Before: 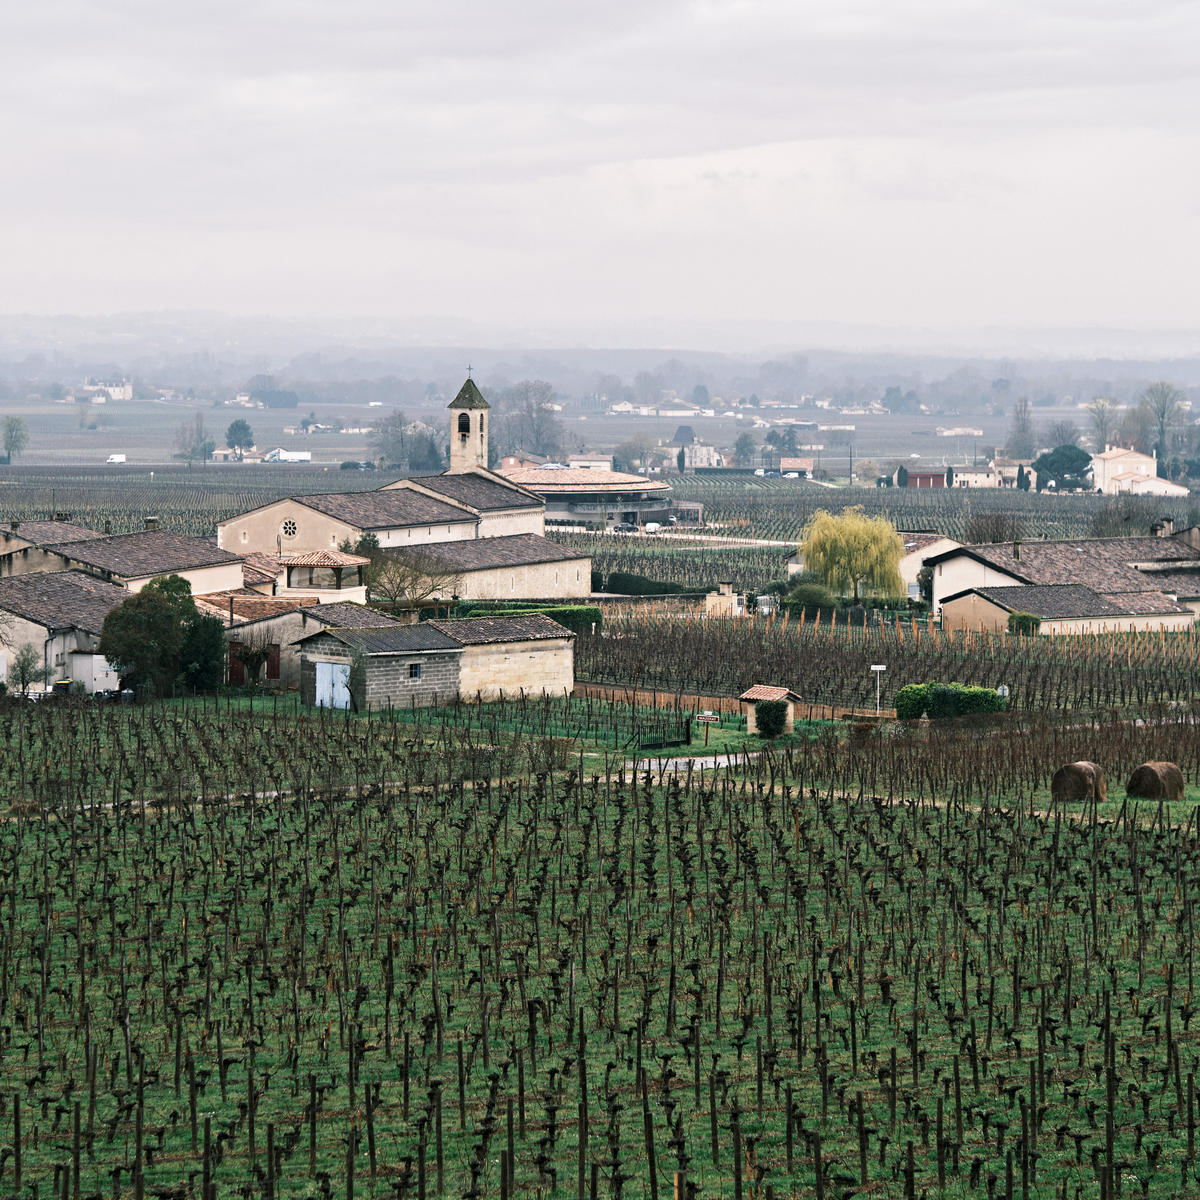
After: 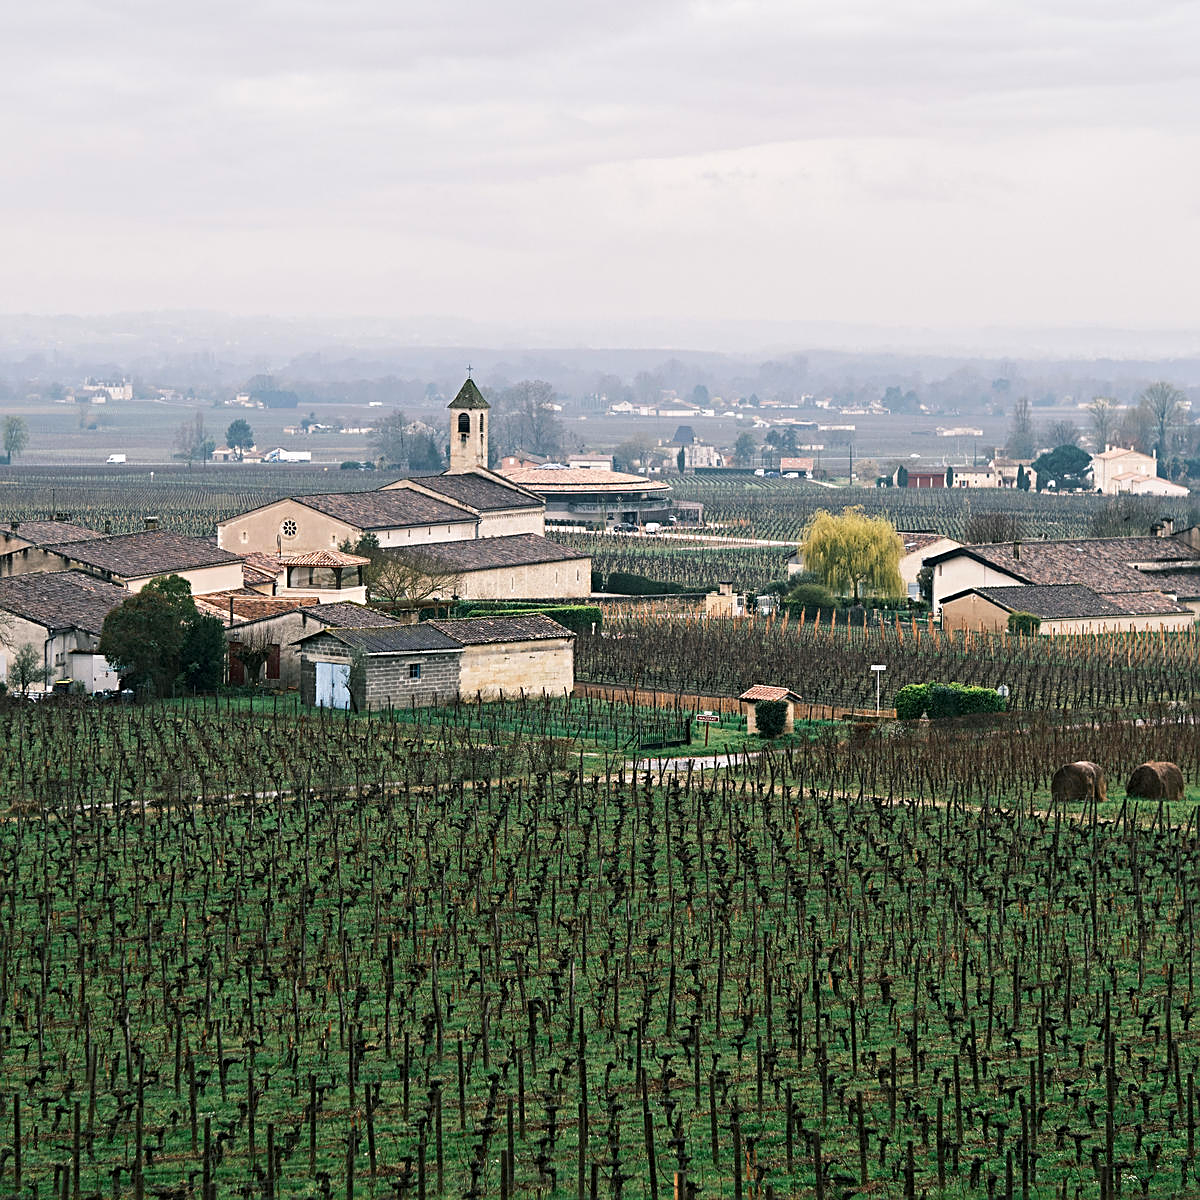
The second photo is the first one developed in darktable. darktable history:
sharpen: on, module defaults
contrast brightness saturation: saturation 0.178
